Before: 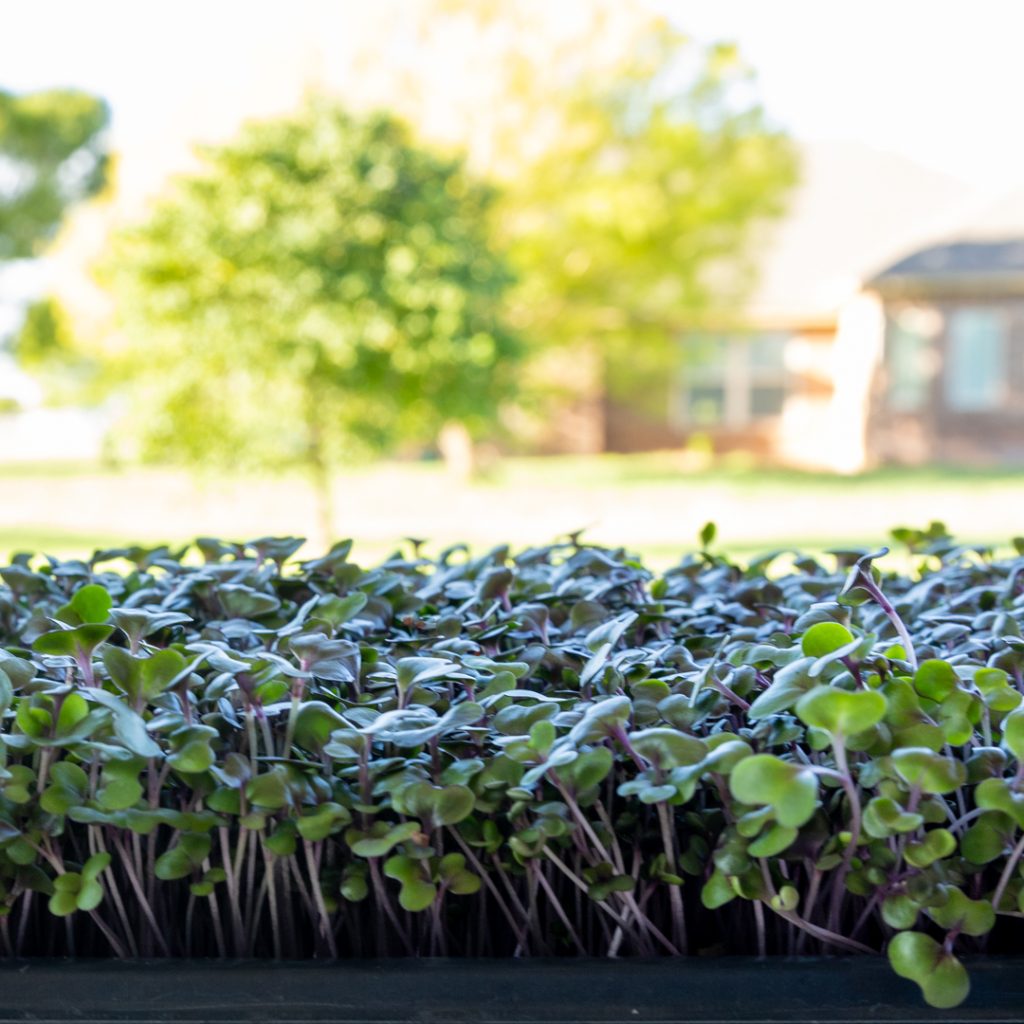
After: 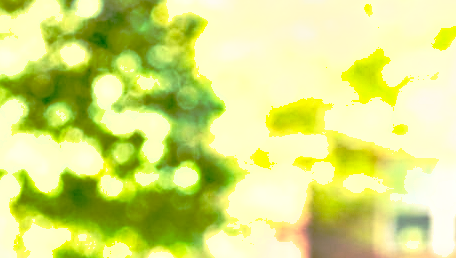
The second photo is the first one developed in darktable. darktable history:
base curve: curves: ch0 [(0.065, 0.026) (0.236, 0.358) (0.53, 0.546) (0.777, 0.841) (0.924, 0.992)], preserve colors none
tone equalizer: -8 EV -0.765 EV, -7 EV -0.674 EV, -6 EV -0.616 EV, -5 EV -0.424 EV, -3 EV 0.395 EV, -2 EV 0.6 EV, -1 EV 0.693 EV, +0 EV 0.759 EV
crop: left 28.775%, top 16.844%, right 26.693%, bottom 57.911%
shadows and highlights: soften with gaussian
sharpen: amount 0.209
